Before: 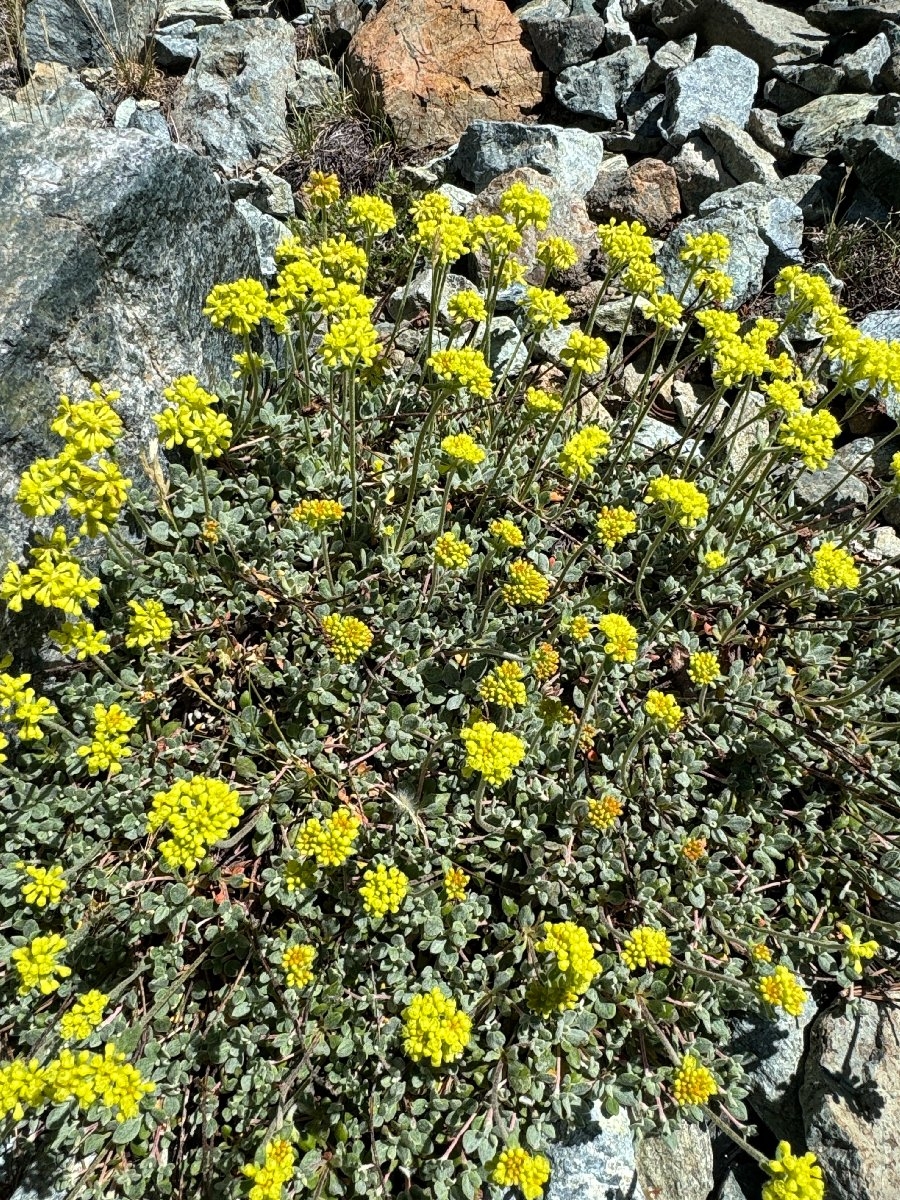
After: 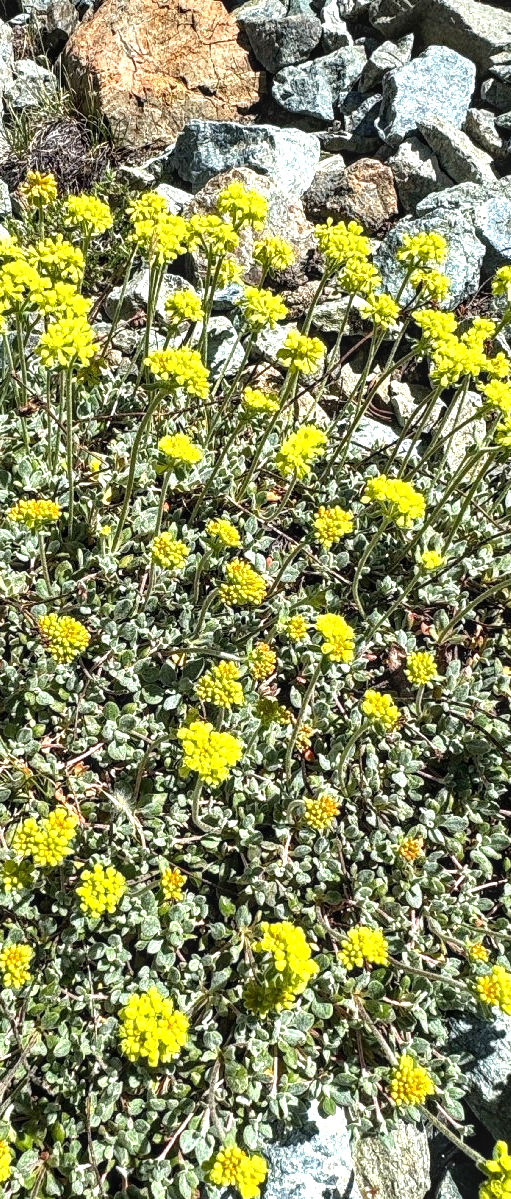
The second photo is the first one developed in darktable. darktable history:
crop: left 31.5%, top 0.007%, right 11.663%
local contrast: on, module defaults
tone curve: color space Lab, independent channels, preserve colors none
exposure: exposure 0.737 EV, compensate highlight preservation false
shadows and highlights: soften with gaussian
